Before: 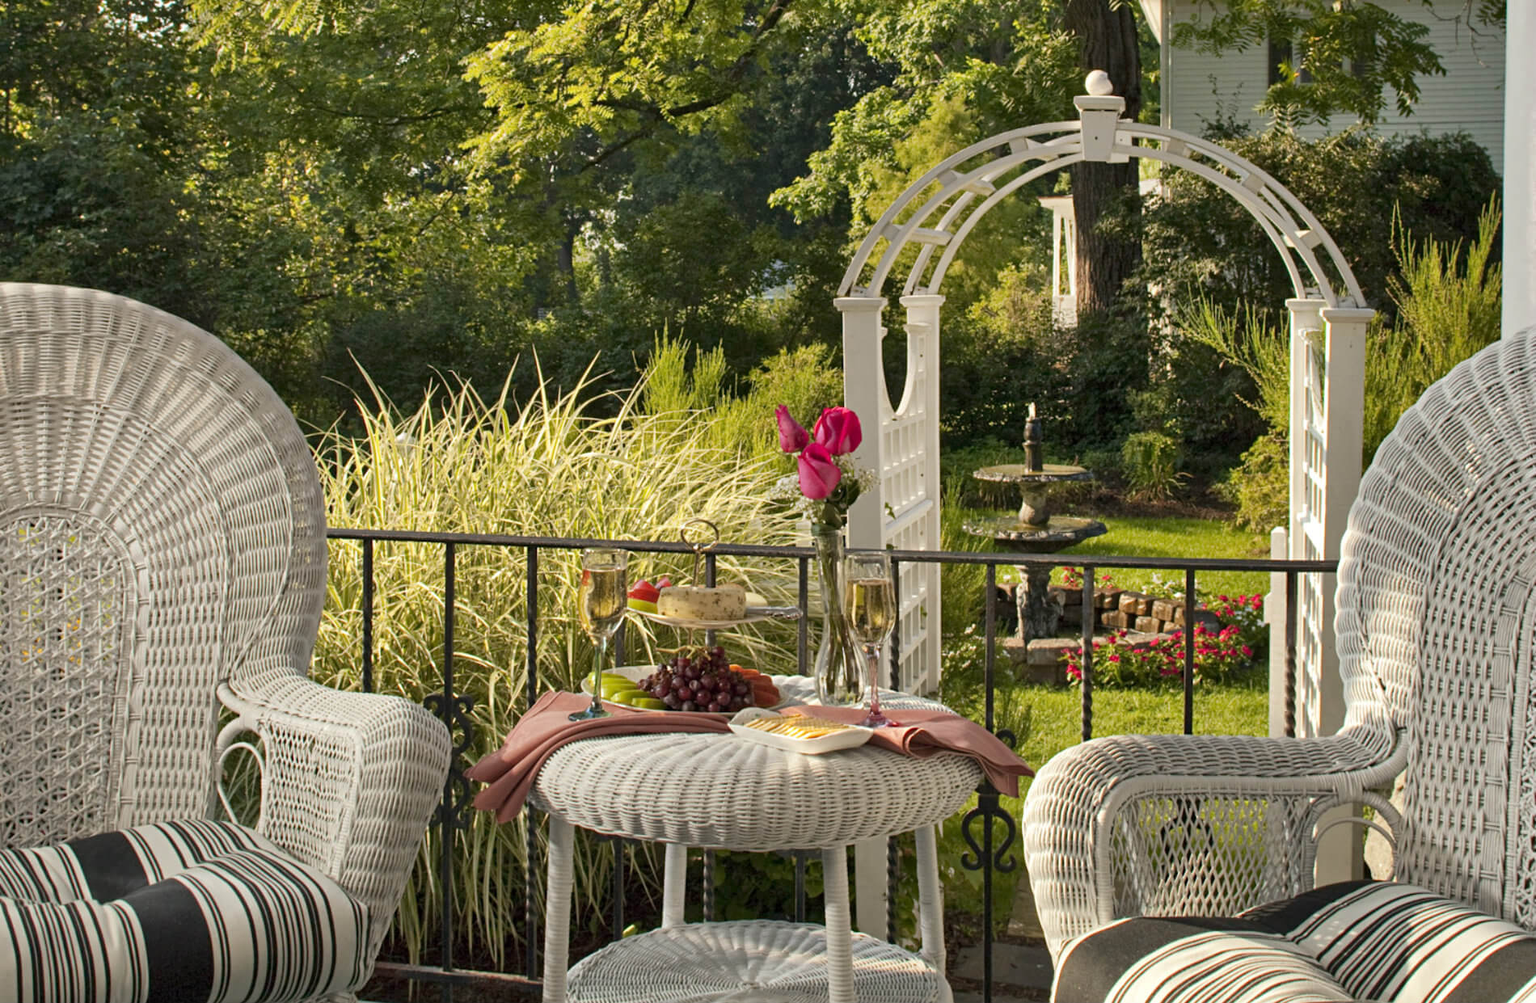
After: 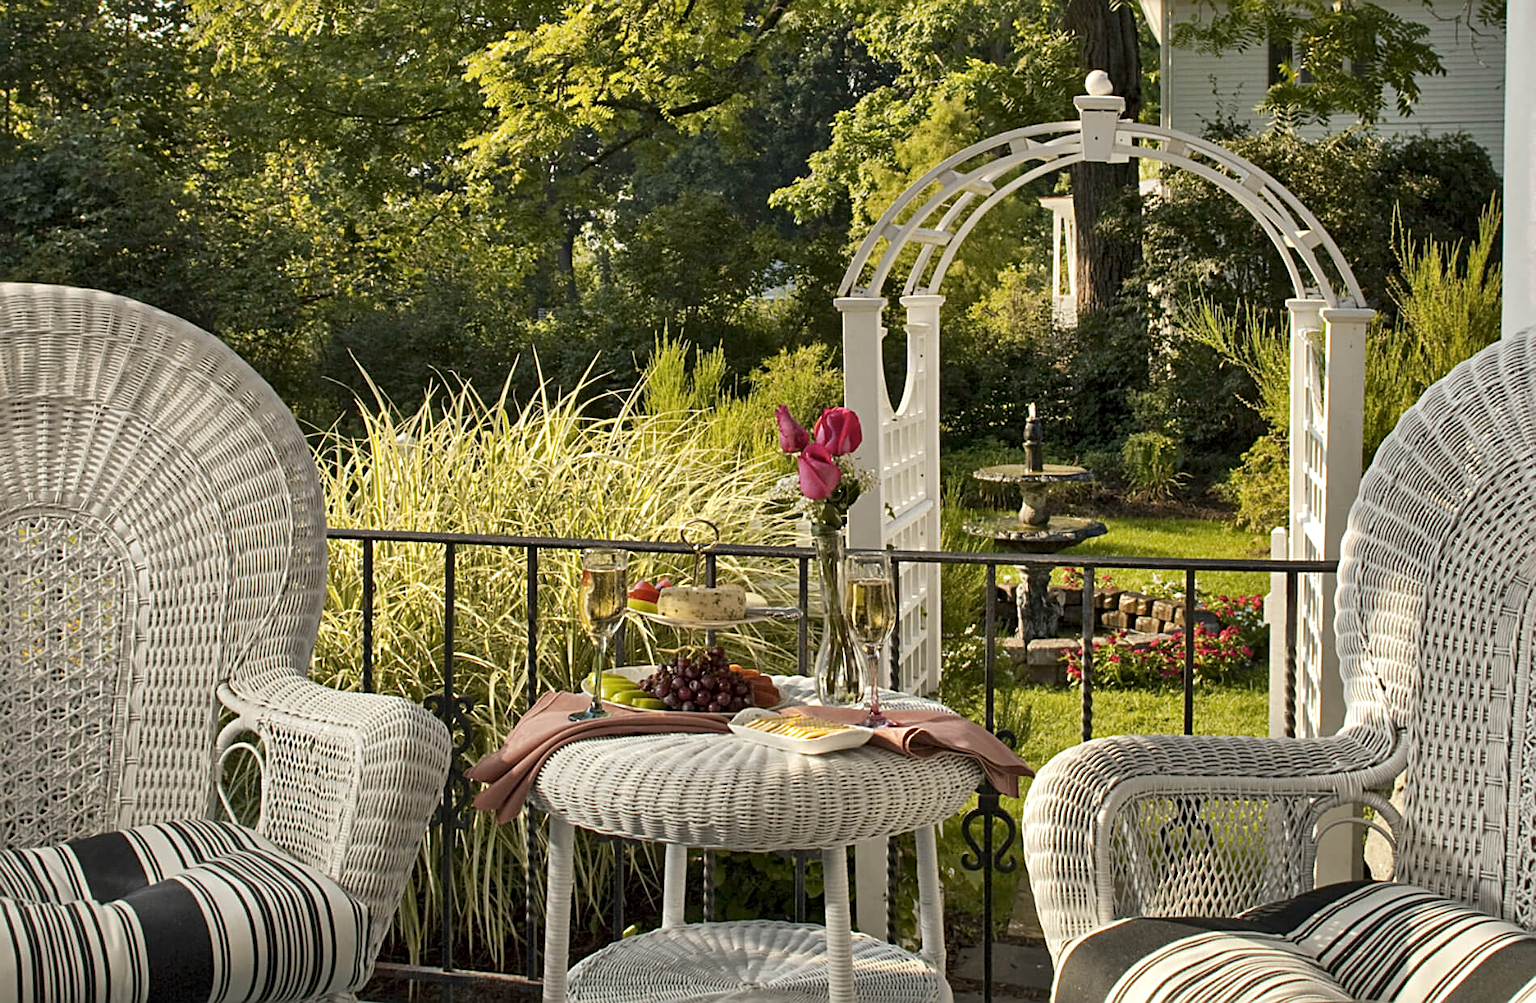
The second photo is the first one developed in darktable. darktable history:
sharpen: on, module defaults
color contrast: green-magenta contrast 0.81
local contrast: mode bilateral grid, contrast 25, coarseness 50, detail 123%, midtone range 0.2
